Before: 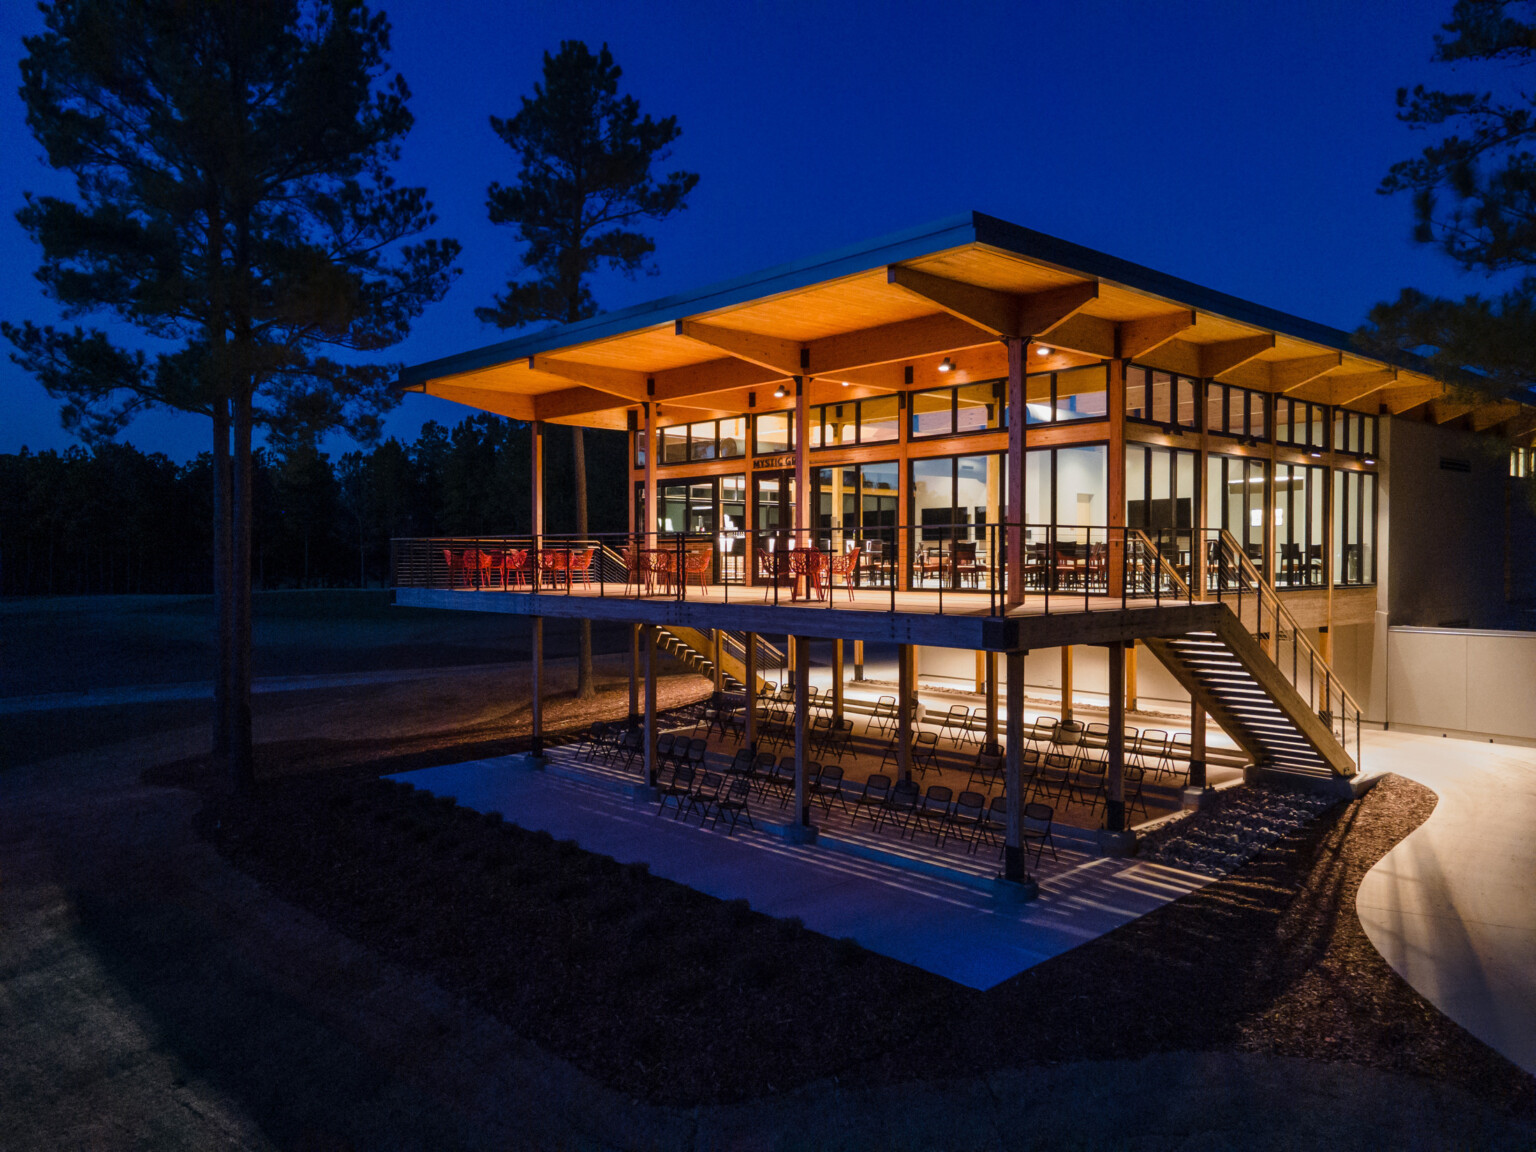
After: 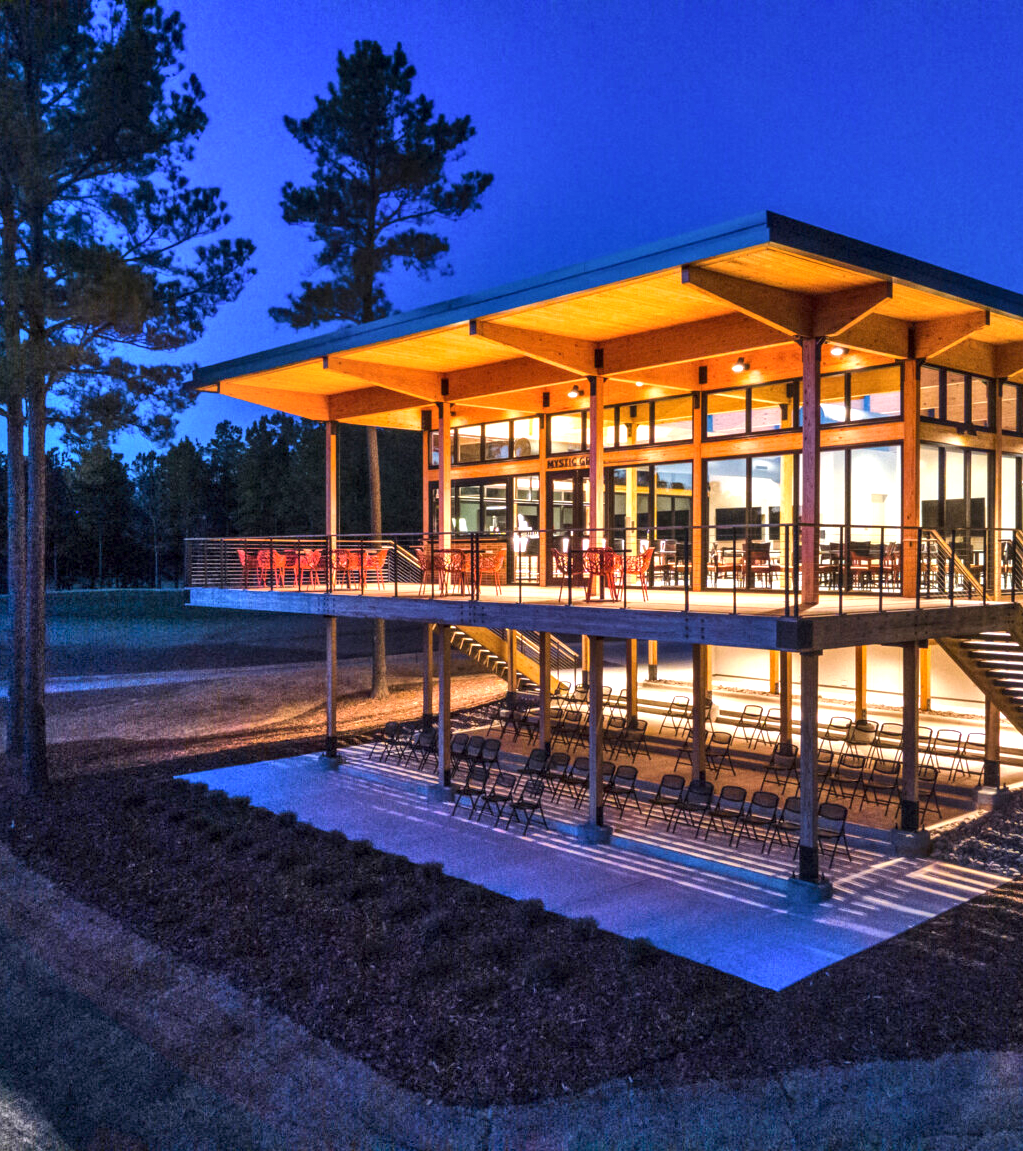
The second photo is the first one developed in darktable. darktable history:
local contrast: on, module defaults
crop and rotate: left 13.464%, right 19.882%
exposure: black level correction 0, exposure 1.199 EV, compensate exposure bias true, compensate highlight preservation false
shadows and highlights: shadows 59.08, highlights color adjustment 55.89%, soften with gaussian
